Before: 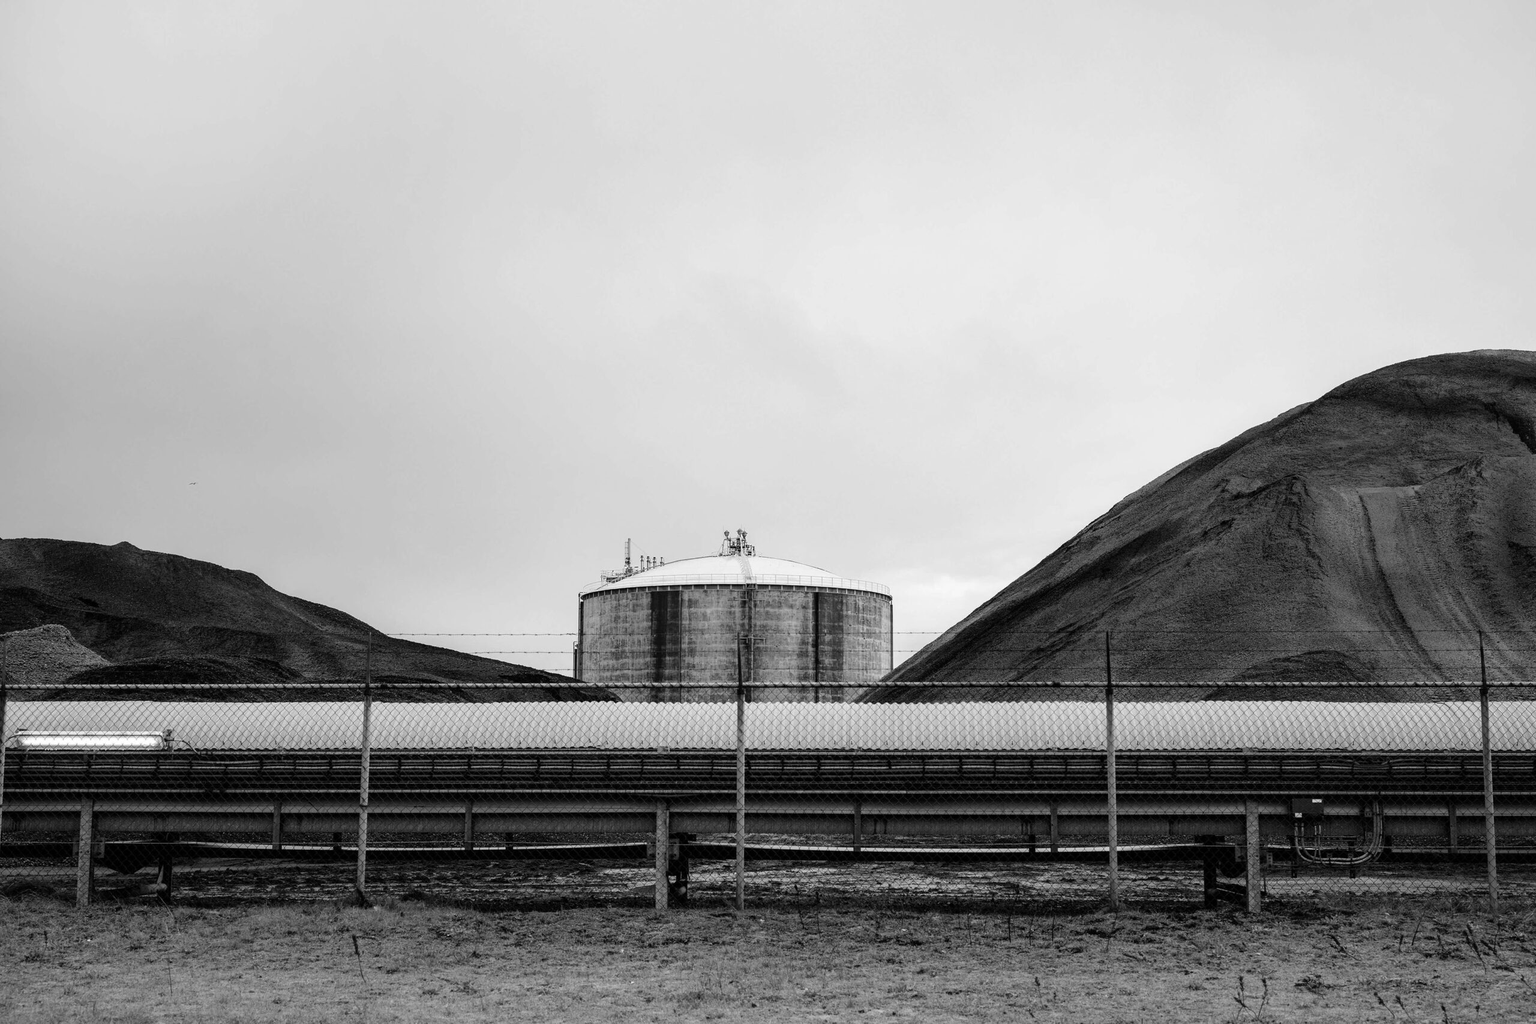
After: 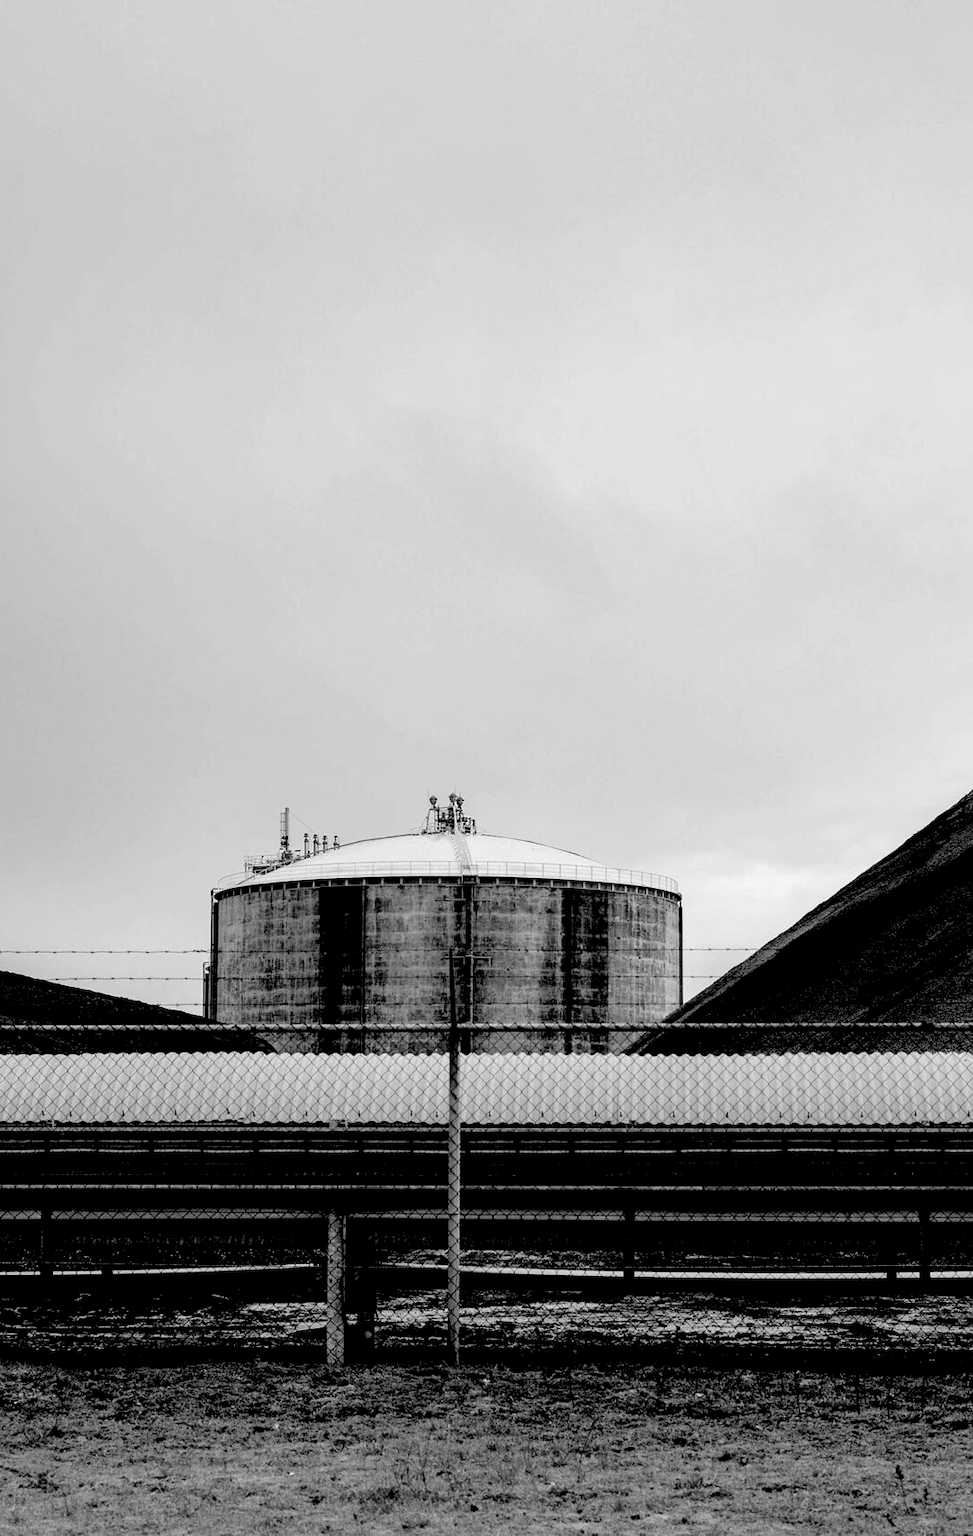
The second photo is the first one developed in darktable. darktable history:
crop: left 28.525%, right 29.212%
color correction: highlights b* -0.022, saturation 2.99
shadows and highlights: shadows 36.32, highlights -26.85, soften with gaussian
exposure: black level correction 0.056, exposure -0.031 EV, compensate highlight preservation false
tone equalizer: edges refinement/feathering 500, mask exposure compensation -1.57 EV, preserve details no
contrast brightness saturation: saturation -0.049
